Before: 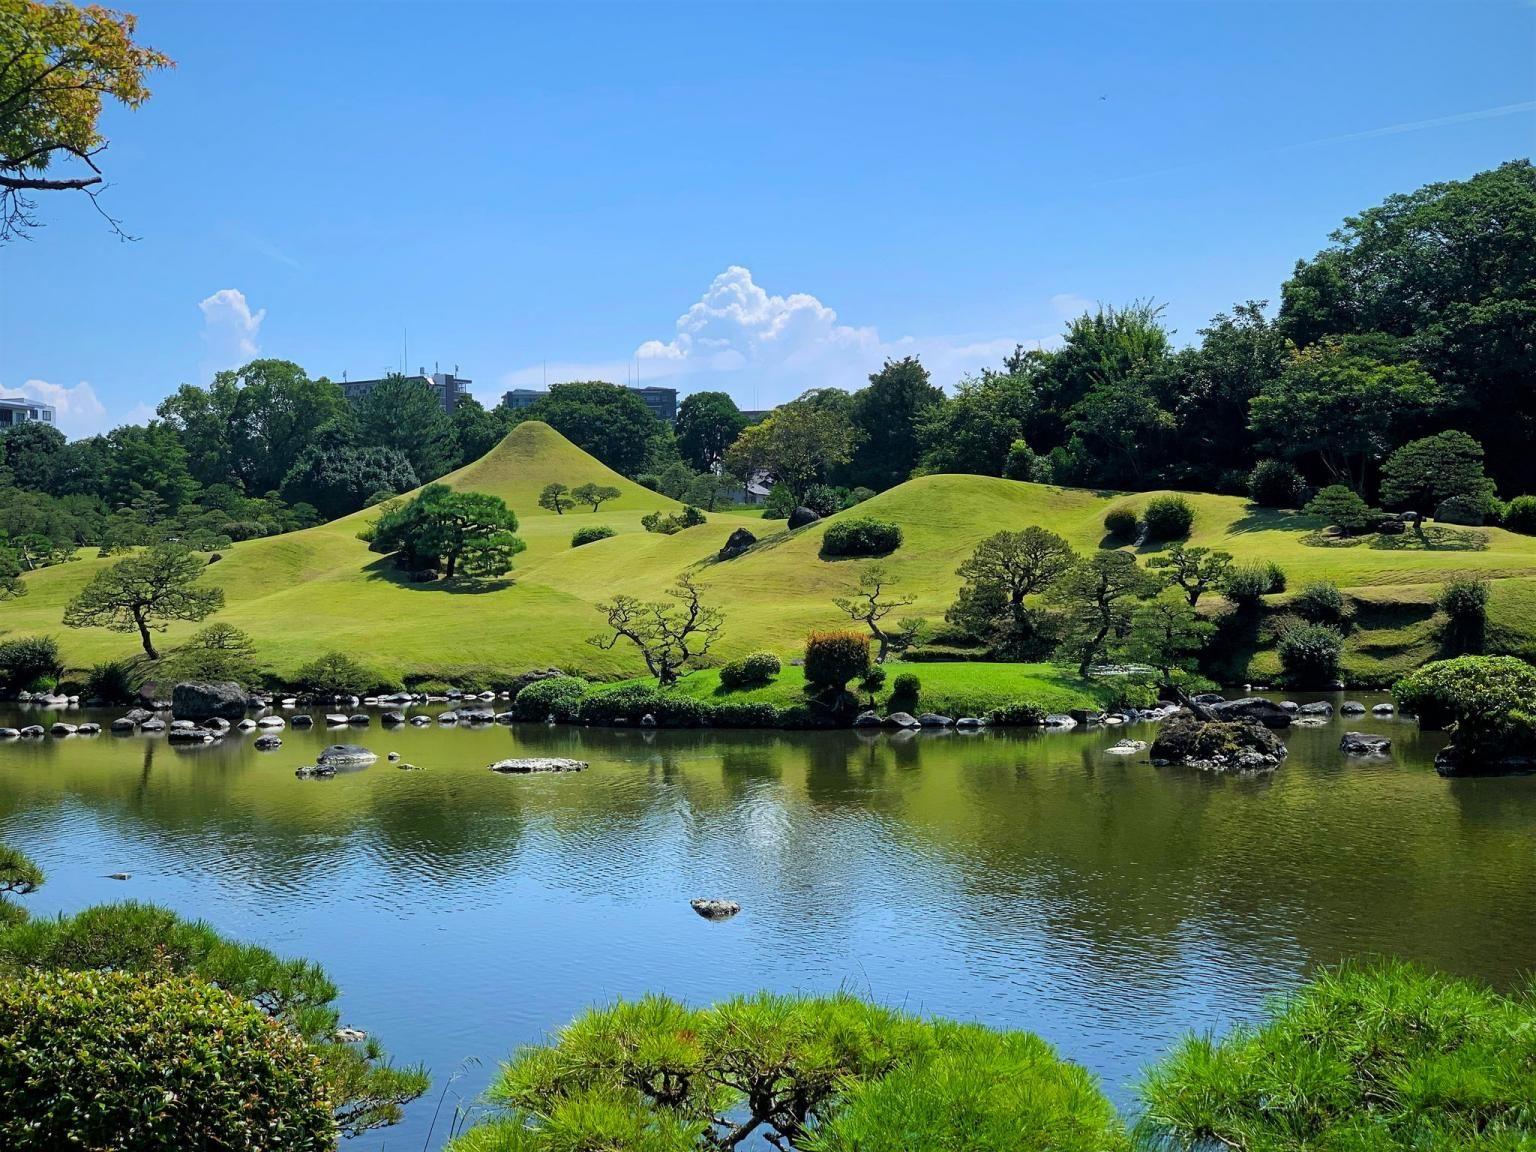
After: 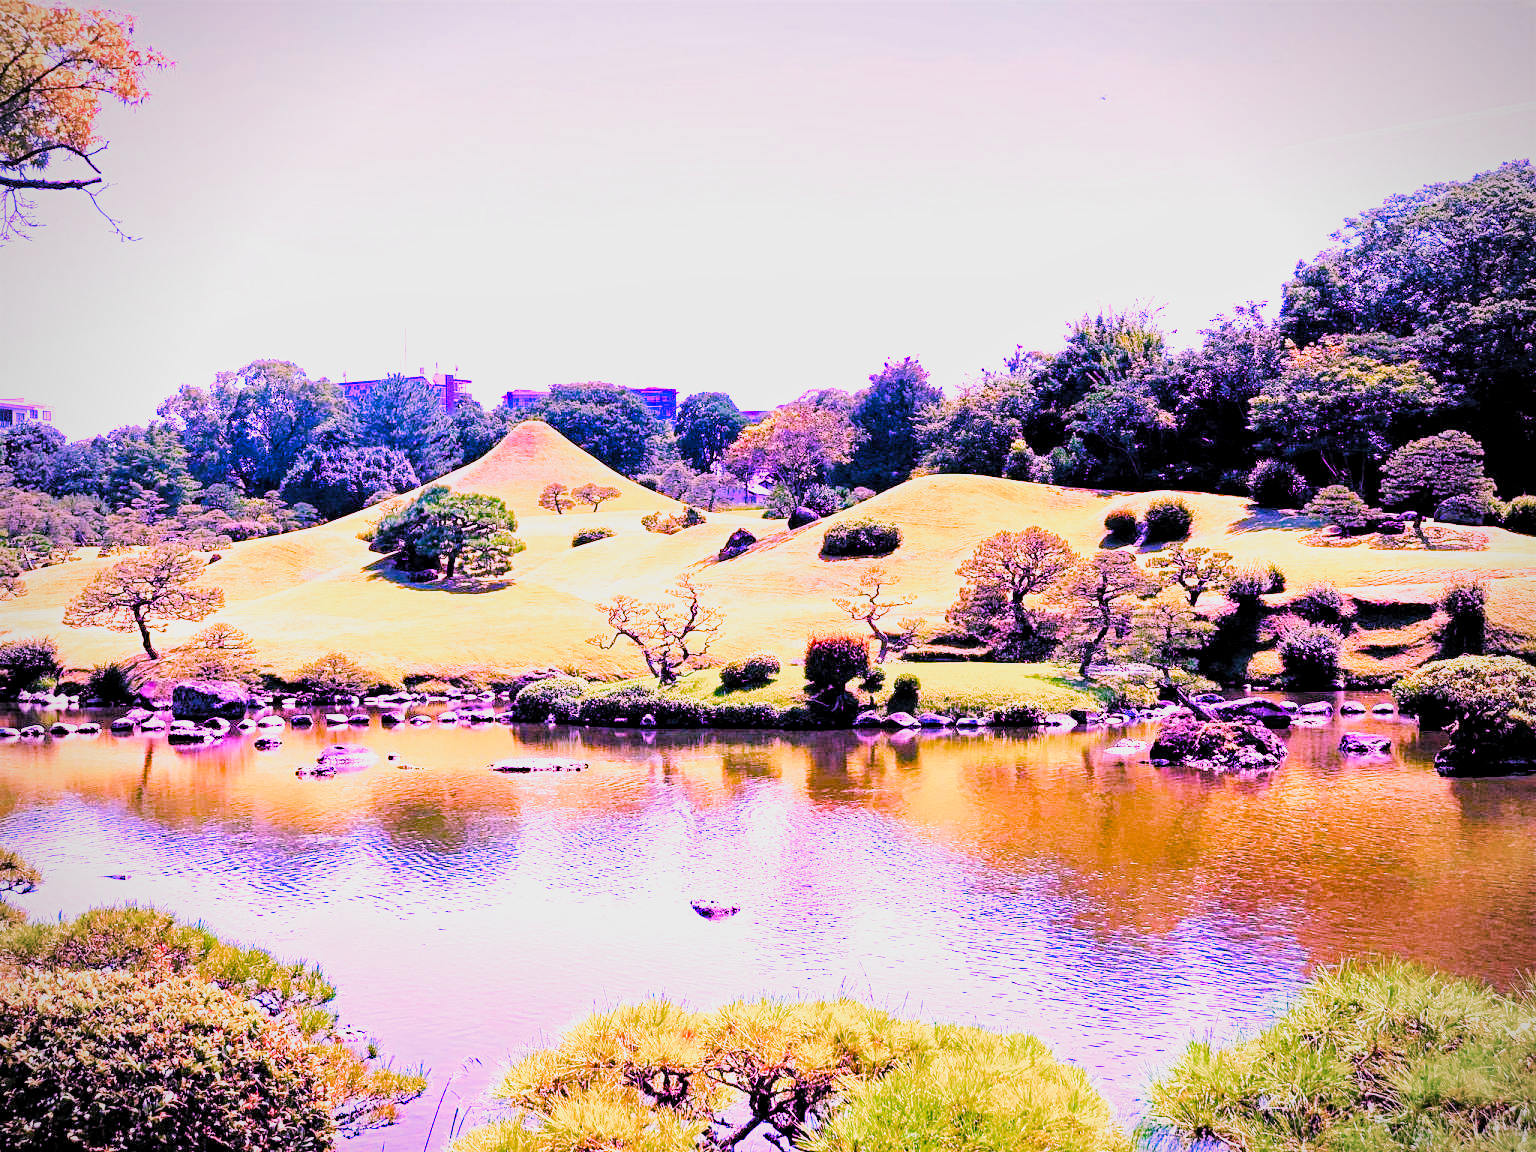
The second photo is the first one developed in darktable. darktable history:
raw chromatic aberrations: on, module defaults
color balance rgb: perceptual saturation grading › global saturation 25%, perceptual brilliance grading › mid-tones 10%, perceptual brilliance grading › shadows 15%, global vibrance 20%
filmic rgb: black relative exposure -7.65 EV, white relative exposure 4.56 EV, hardness 3.61
highlight reconstruction: method reconstruct color, iterations 1, diameter of reconstruction 64 px
hot pixels: on, module defaults
lens correction: scale 1.01, crop 1, focal 85, aperture 2.8, distance 10.02, camera "Canon EOS RP", lens "Canon RF 85mm F2 MACRO IS STM"
raw denoise: x [[0, 0.25, 0.5, 0.75, 1] ×4]
tone equalizer "mask blending: all purposes": on, module defaults
white balance: red 1.875, blue 1.893
local contrast: highlights 100%, shadows 100%, detail 120%, midtone range 0.2
contrast brightness saturation: contrast 0.2, brightness 0.16, saturation 0.22
filmic: grey point source 18, black point source -8.65, white point source 2.45, grey point target 18, white point target 100, output power 2.2, latitude stops 2, contrast 1.5, saturation 100, global saturation 100
haze removal: strength 0.29, distance 0.25, compatibility mode true, adaptive false
vibrance: on, module defaults
vignetting: fall-off radius 60.92%
exposure: black level correction -0.002, exposure 1.115 EV, compensate highlight preservation false
